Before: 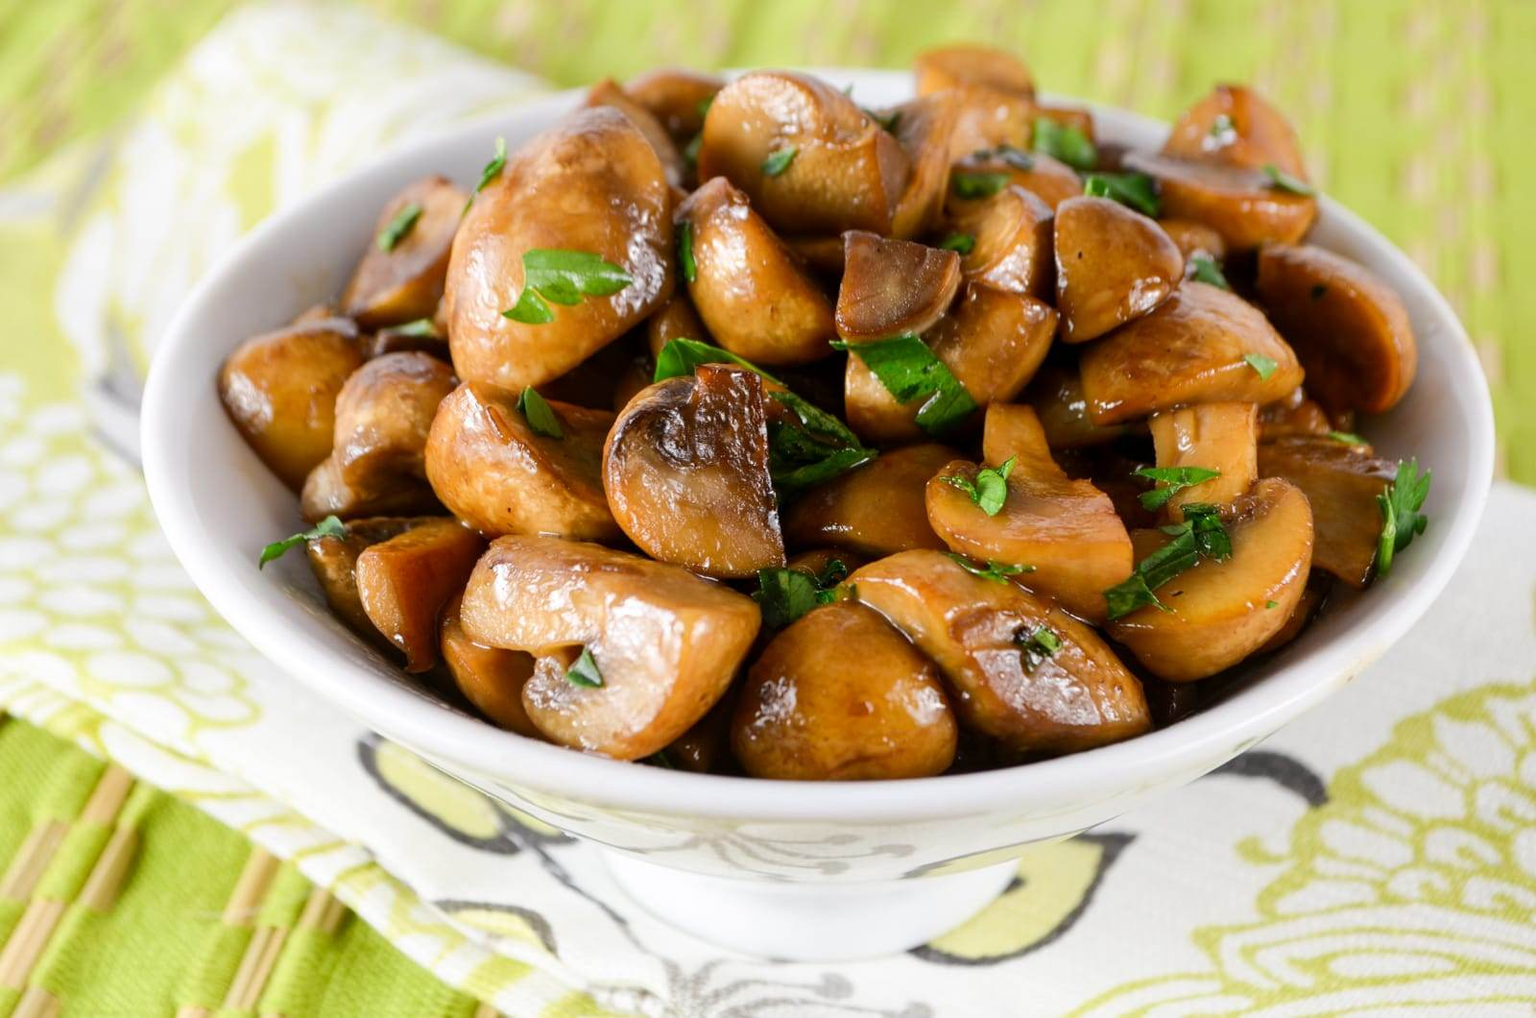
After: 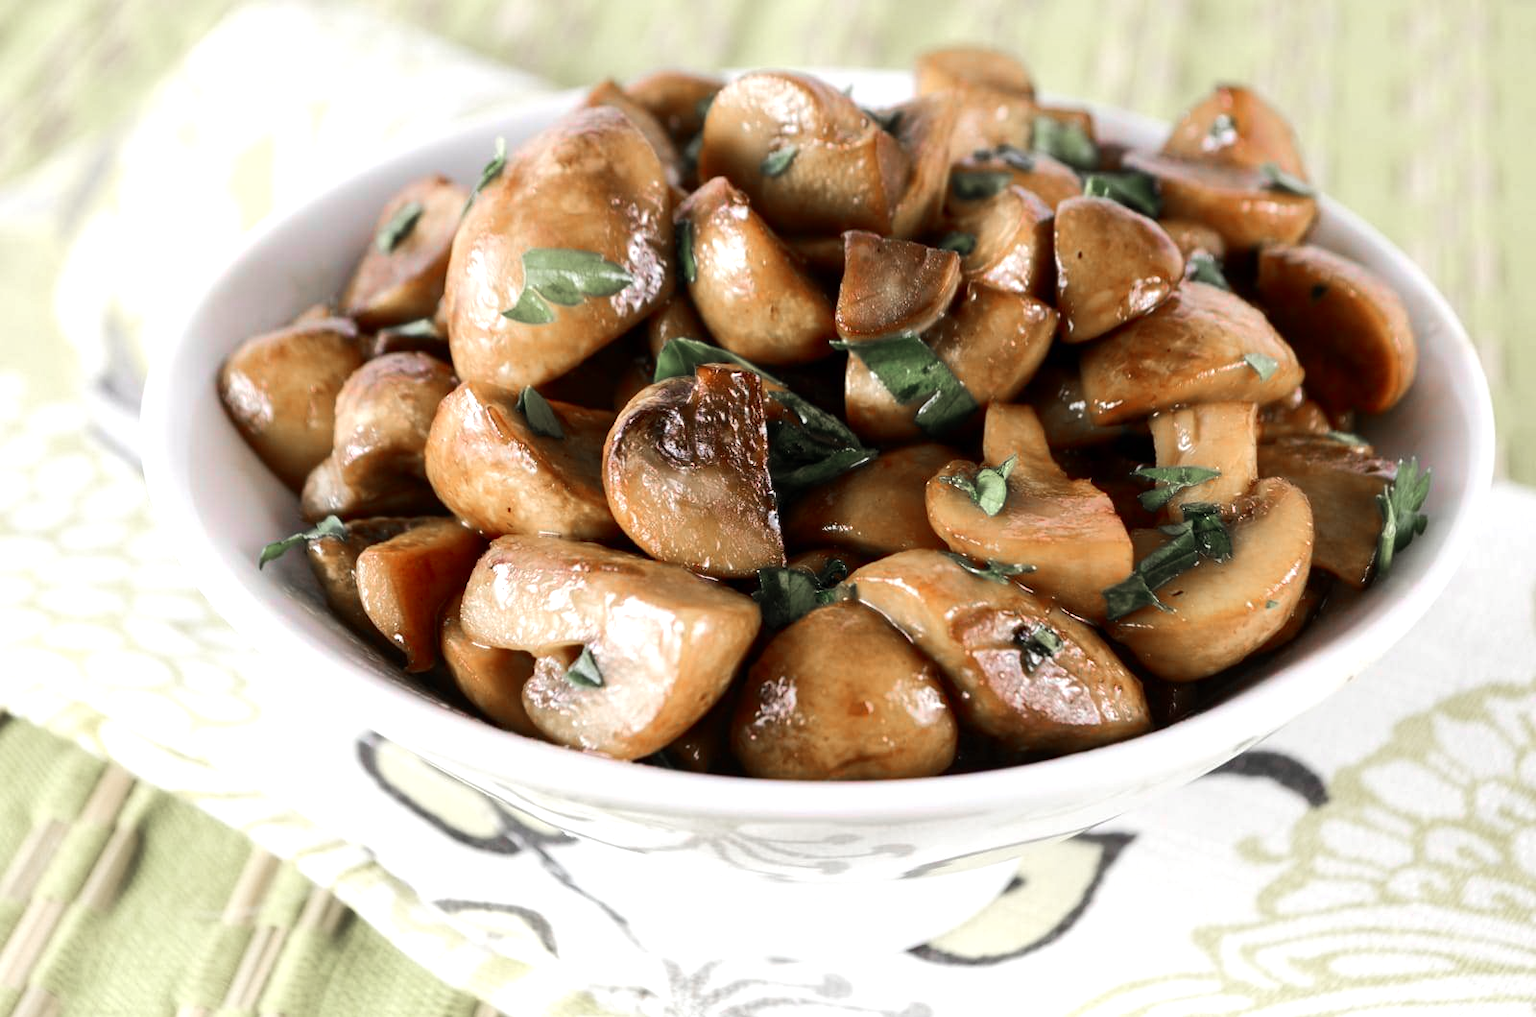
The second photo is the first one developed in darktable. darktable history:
tone equalizer: -8 EV -0.417 EV, -7 EV -0.389 EV, -6 EV -0.333 EV, -5 EV -0.222 EV, -3 EV 0.222 EV, -2 EV 0.333 EV, -1 EV 0.389 EV, +0 EV 0.417 EV, edges refinement/feathering 500, mask exposure compensation -1.57 EV, preserve details no
color zones: curves: ch1 [(0, 0.708) (0.088, 0.648) (0.245, 0.187) (0.429, 0.326) (0.571, 0.498) (0.714, 0.5) (0.857, 0.5) (1, 0.708)]
